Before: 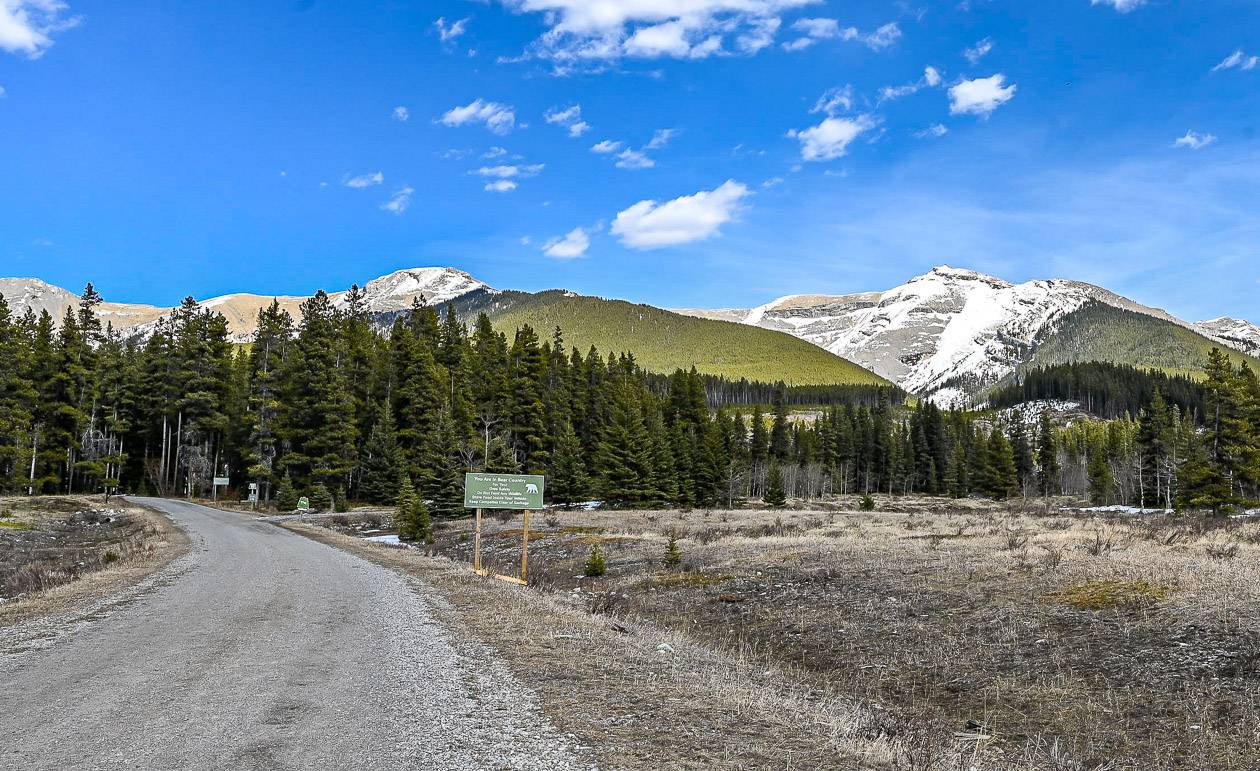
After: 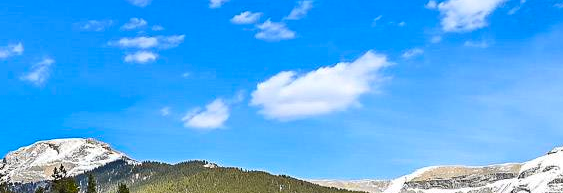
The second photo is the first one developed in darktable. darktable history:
exposure: compensate highlight preservation false
crop: left 28.64%, top 16.832%, right 26.637%, bottom 58.055%
contrast brightness saturation: contrast 0.04, saturation 0.16
